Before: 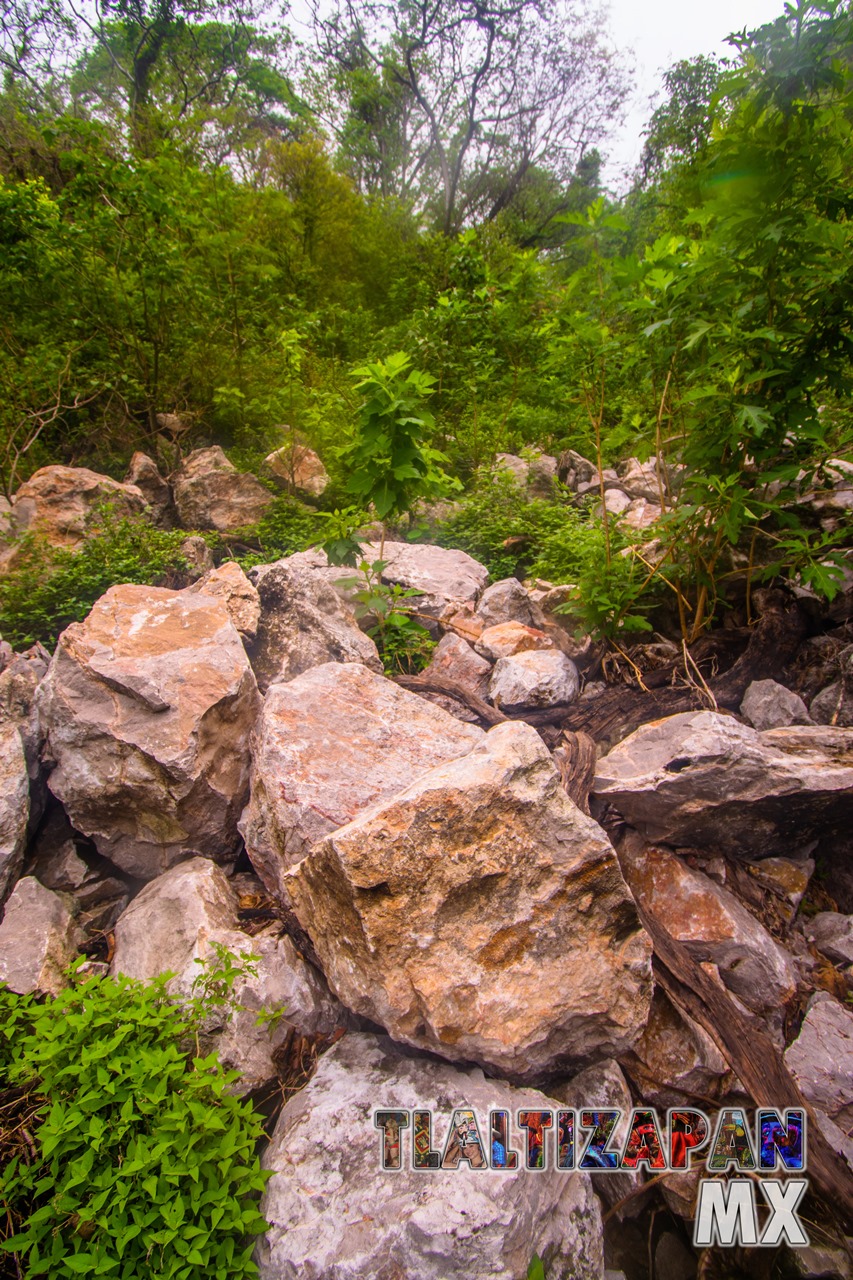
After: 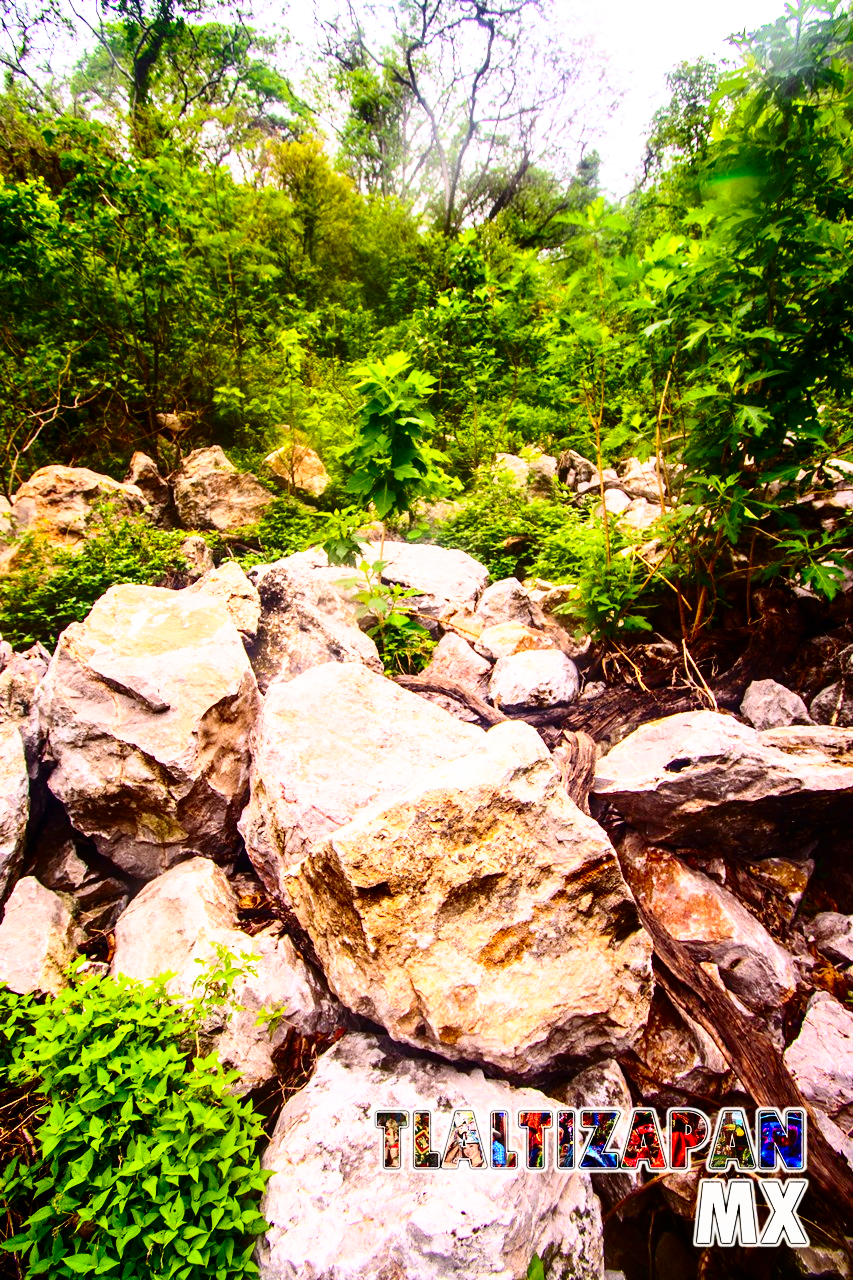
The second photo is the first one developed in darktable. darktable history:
base curve: curves: ch0 [(0, 0) (0.026, 0.03) (0.109, 0.232) (0.351, 0.748) (0.669, 0.968) (1, 1)], preserve colors none
contrast brightness saturation: contrast 0.302, brightness -0.068, saturation 0.17
